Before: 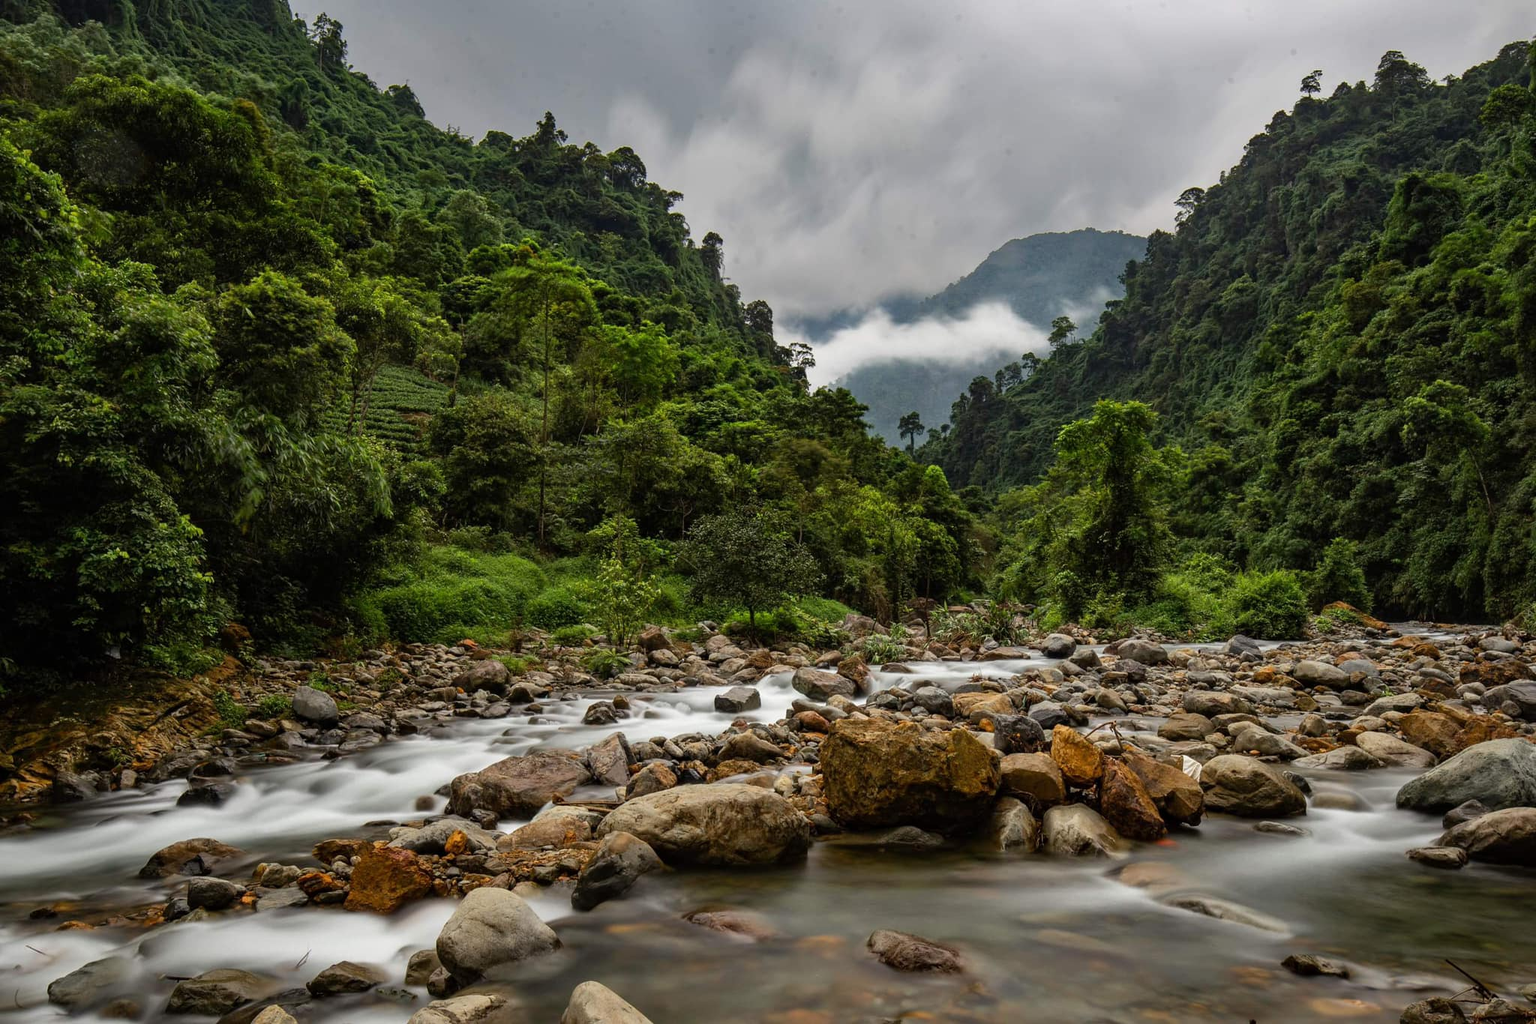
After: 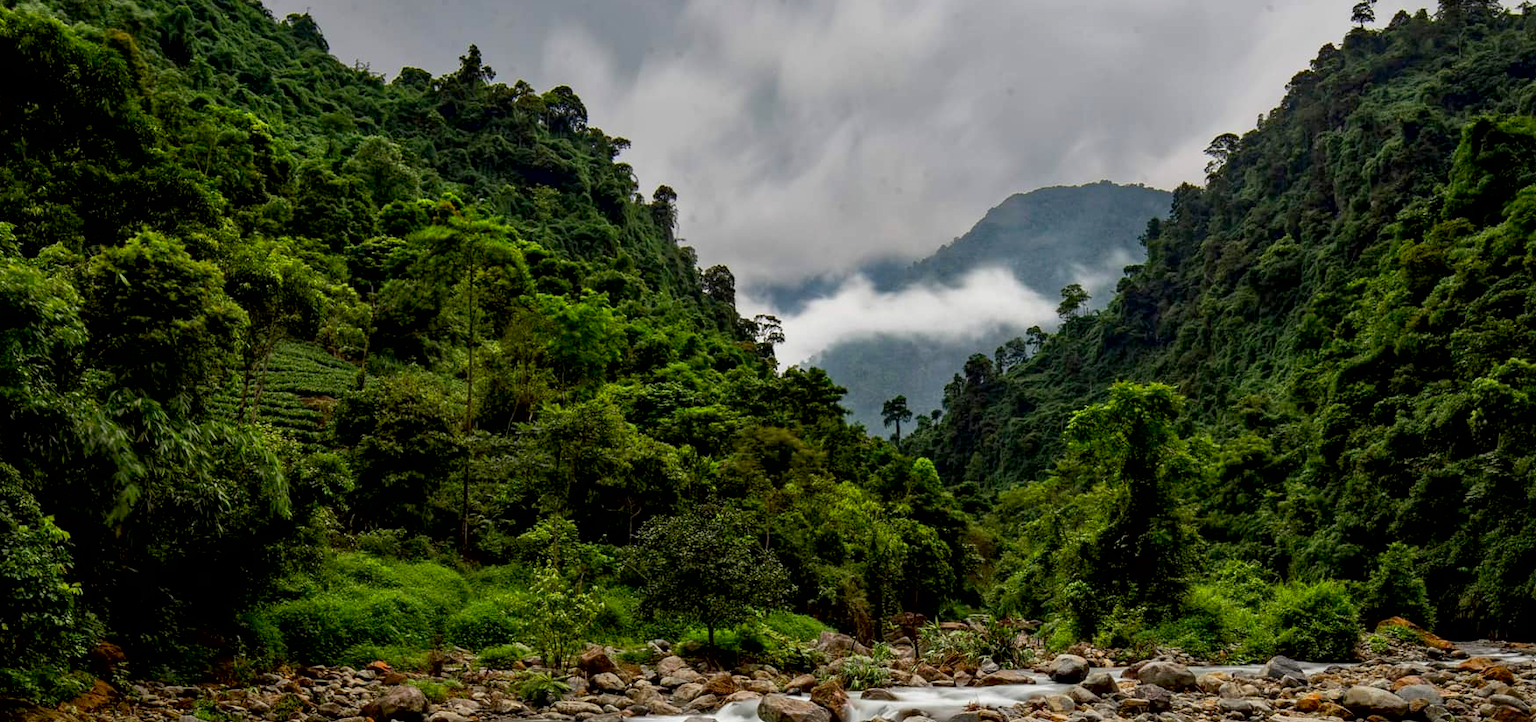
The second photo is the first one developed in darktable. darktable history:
exposure: black level correction 0.011, compensate highlight preservation false
contrast brightness saturation: contrast 0.04, saturation 0.16
crop and rotate: left 9.345%, top 7.22%, right 4.982%, bottom 32.331%
